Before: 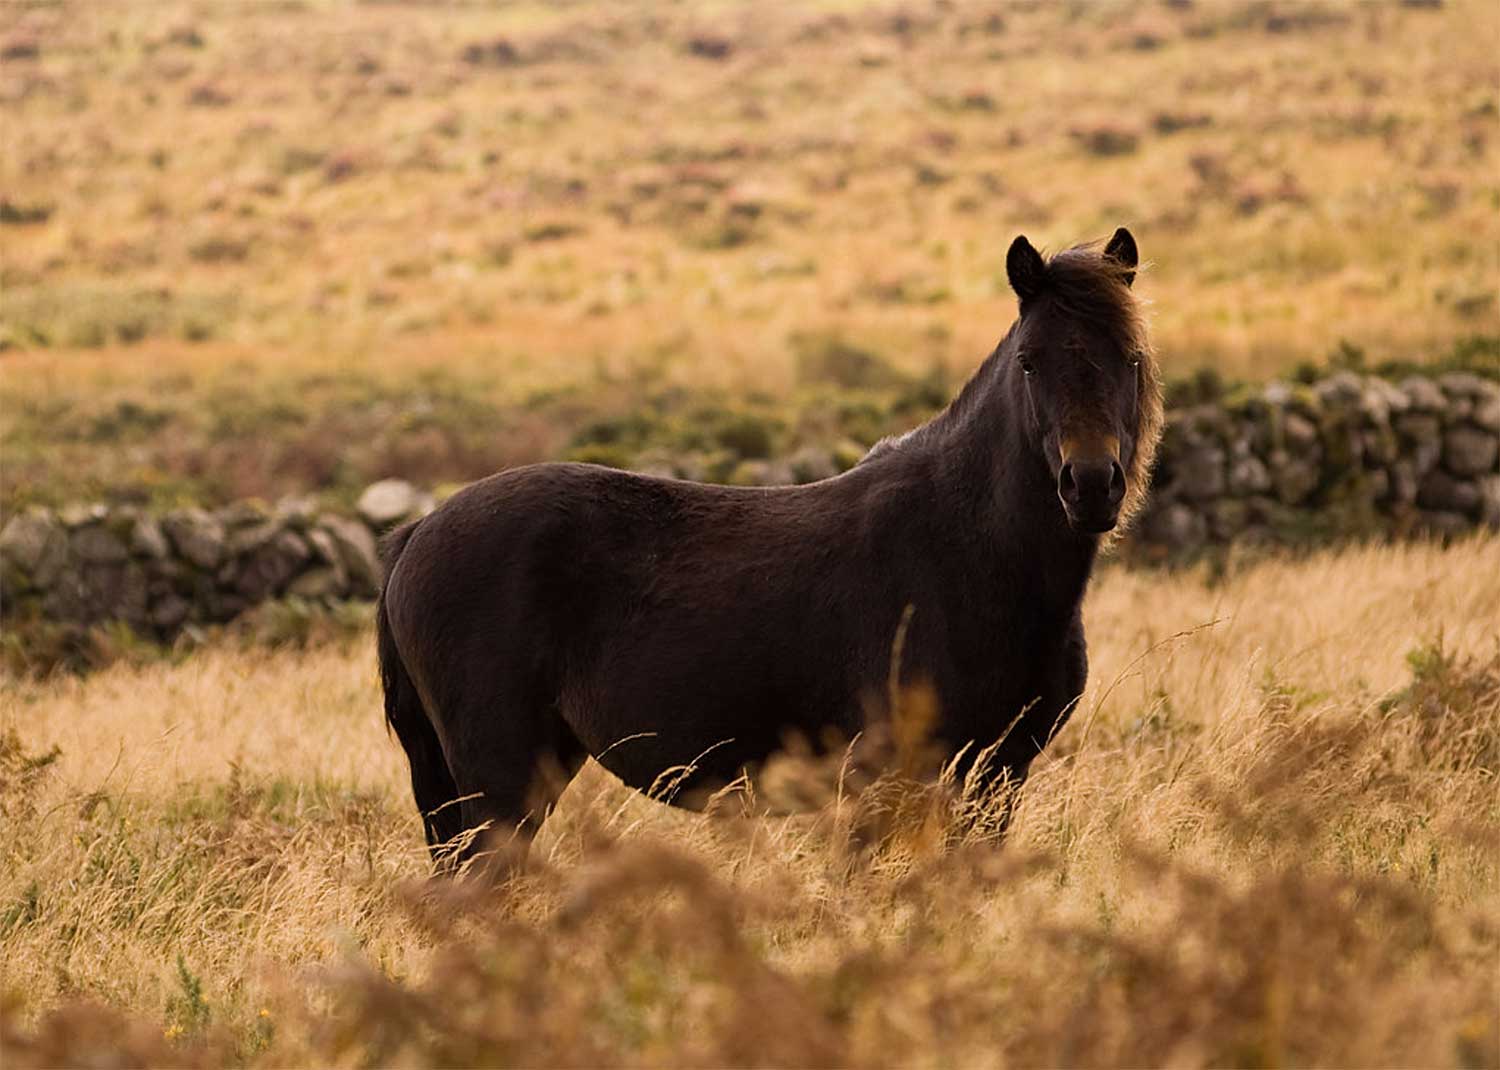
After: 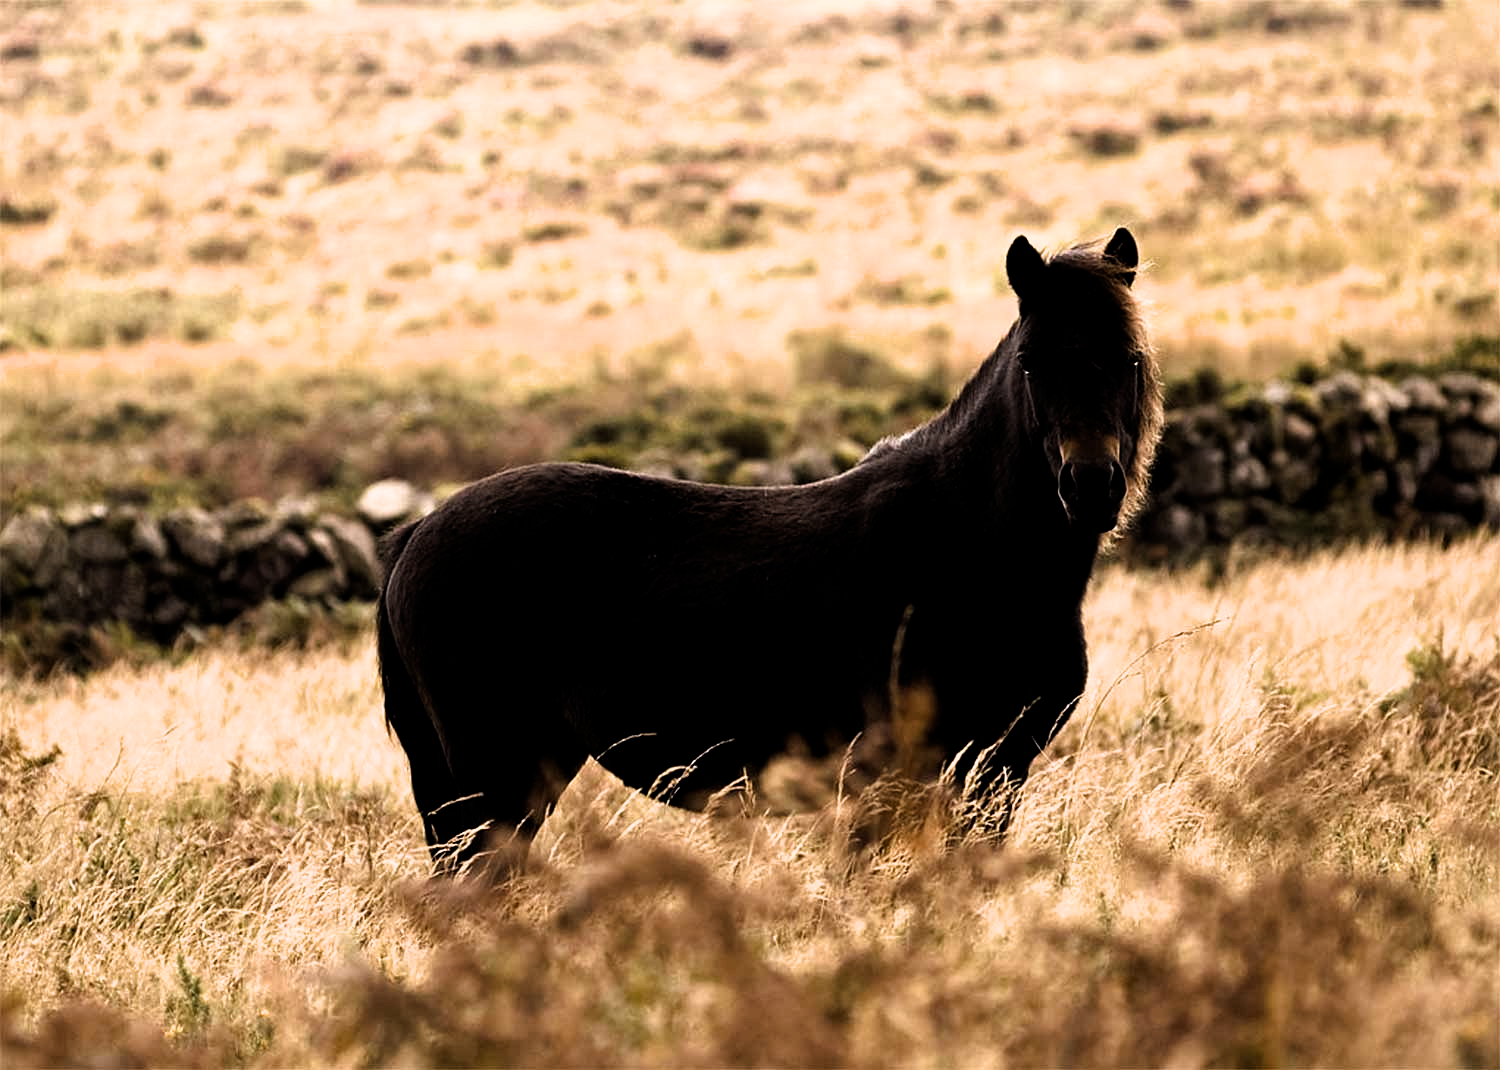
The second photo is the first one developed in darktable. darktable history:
filmic rgb: black relative exposure -8.18 EV, white relative exposure 2.21 EV, hardness 7.19, latitude 84.93%, contrast 1.709, highlights saturation mix -3.07%, shadows ↔ highlights balance -2.29%
